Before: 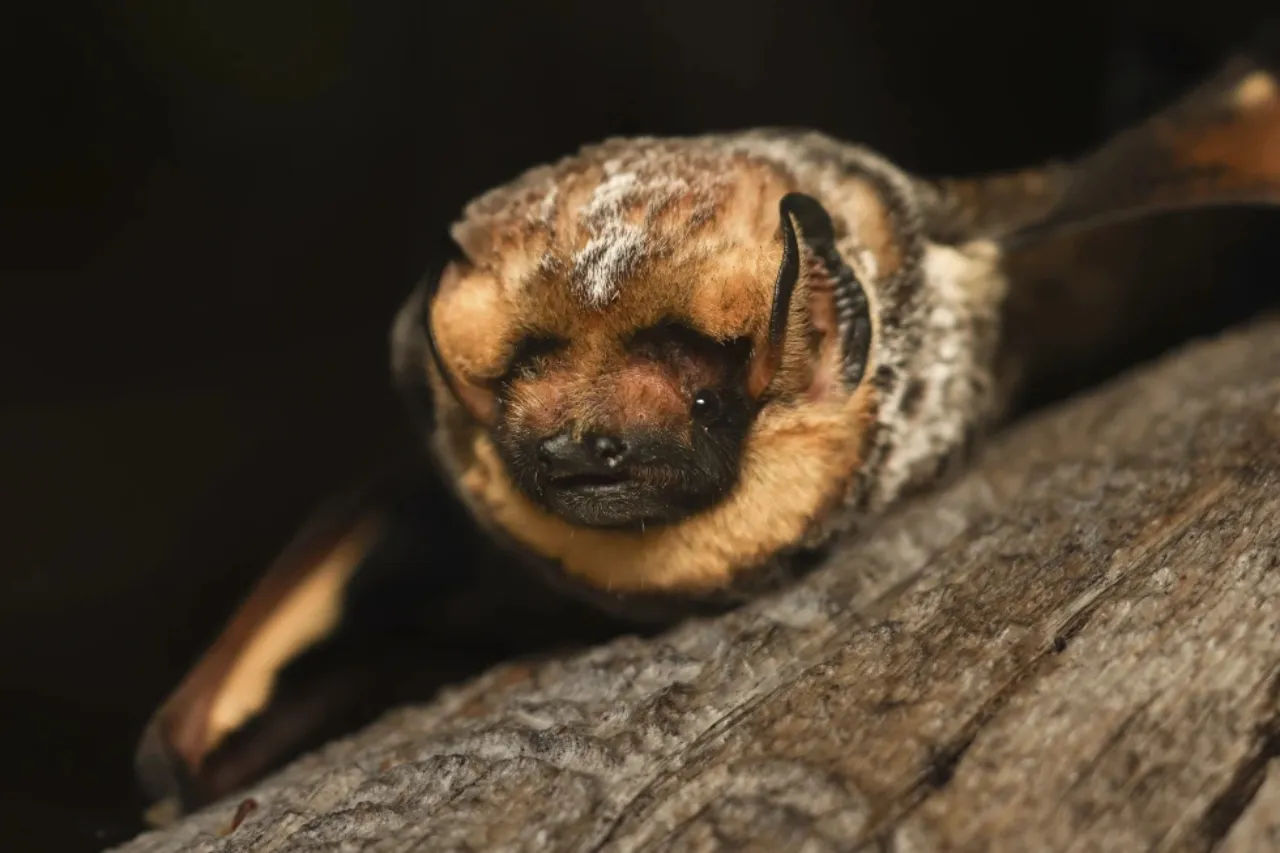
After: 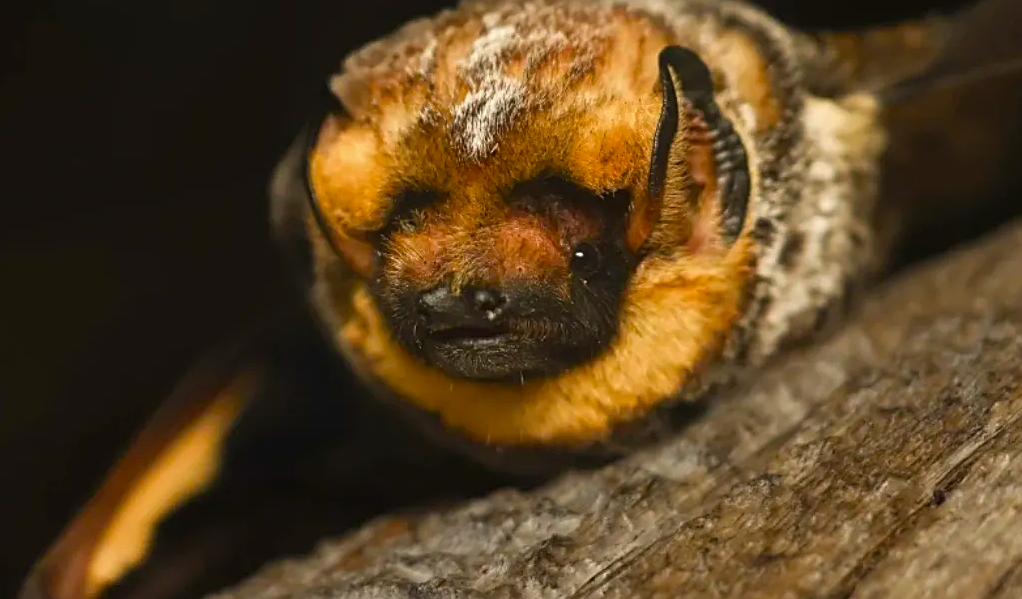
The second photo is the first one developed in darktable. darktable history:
contrast brightness saturation: saturation 0.128
crop: left 9.488%, top 17.337%, right 10.606%, bottom 12.403%
sharpen: on, module defaults
color balance rgb: perceptual saturation grading › global saturation 31.2%
